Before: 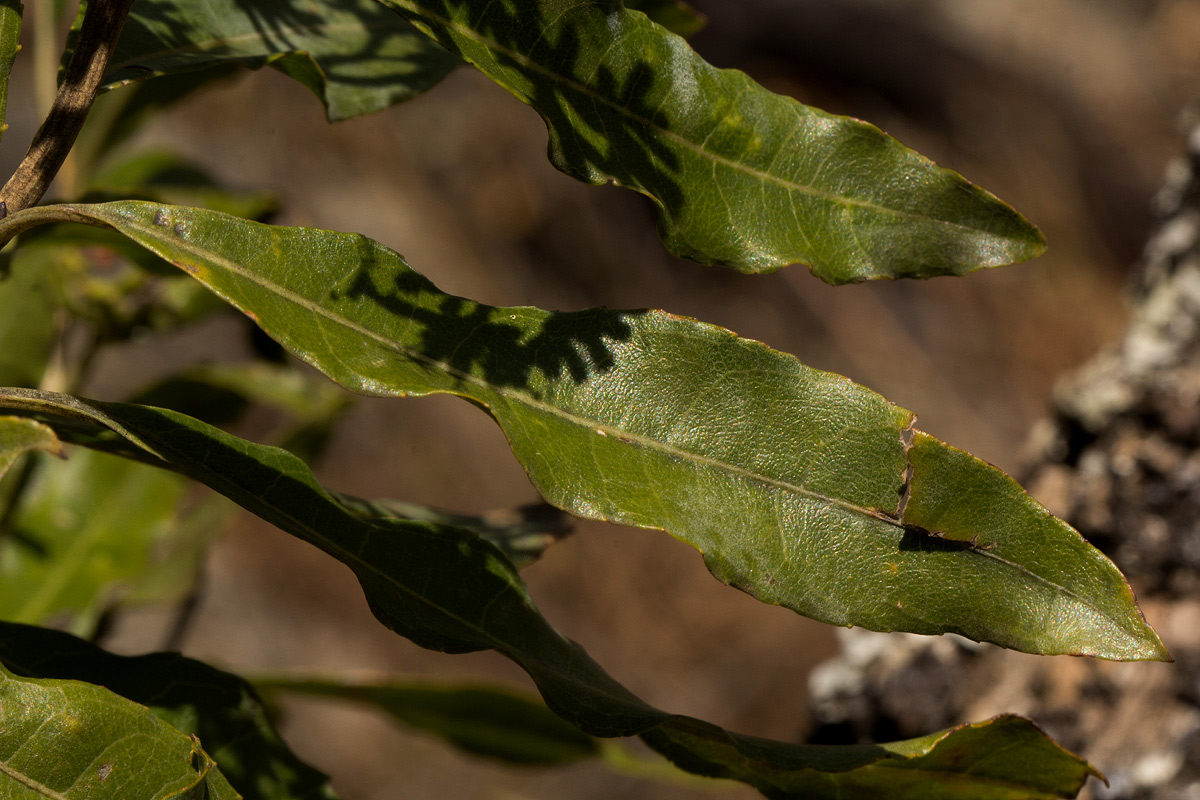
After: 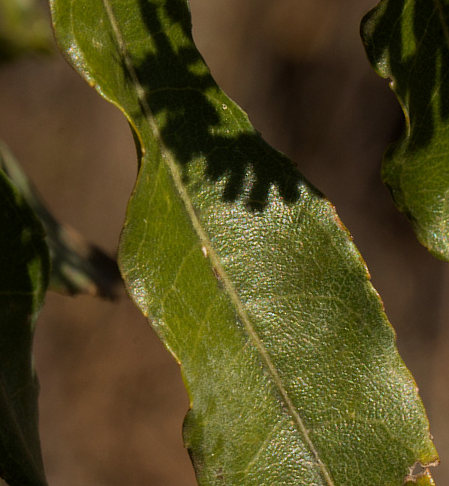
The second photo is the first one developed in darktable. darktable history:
crop and rotate: angle -45.13°, top 16.683%, right 0.819%, bottom 11.743%
exposure: exposure -0.045 EV, compensate exposure bias true, compensate highlight preservation false
